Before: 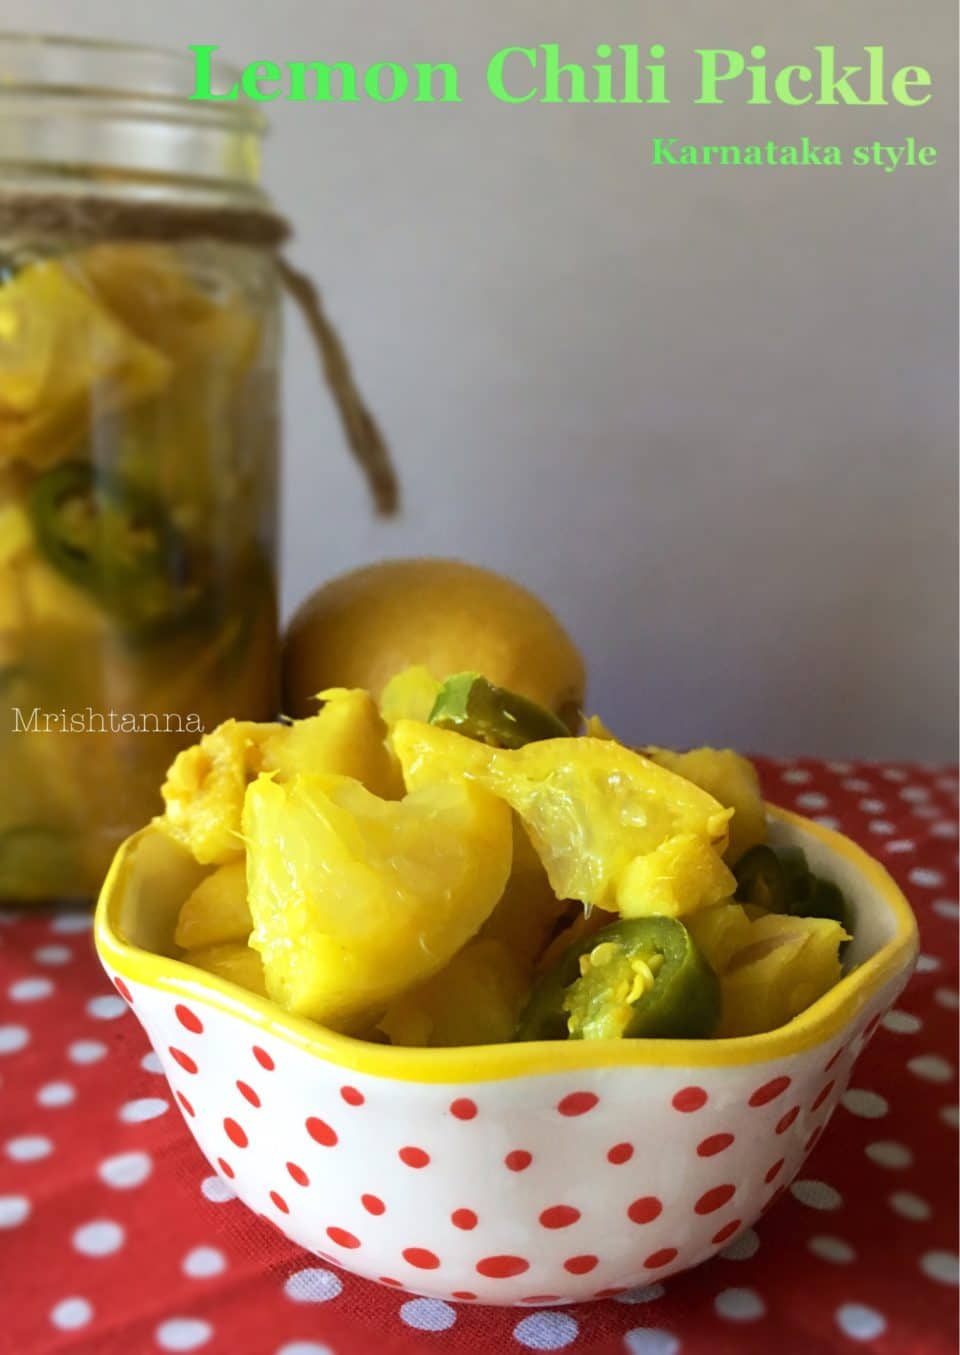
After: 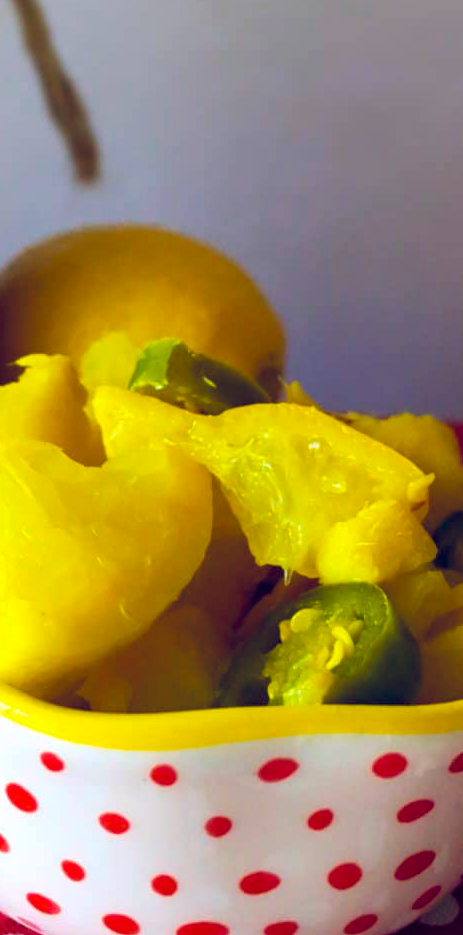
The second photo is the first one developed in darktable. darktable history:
crop: left 31.33%, top 24.719%, right 20.441%, bottom 6.276%
color balance rgb: power › hue 208.24°, highlights gain › chroma 0.293%, highlights gain › hue 331.55°, global offset › luminance -0.294%, global offset › chroma 0.313%, global offset › hue 259.99°, linear chroma grading › global chroma 16.839%, perceptual saturation grading › global saturation 19.591%, global vibrance 34.975%
